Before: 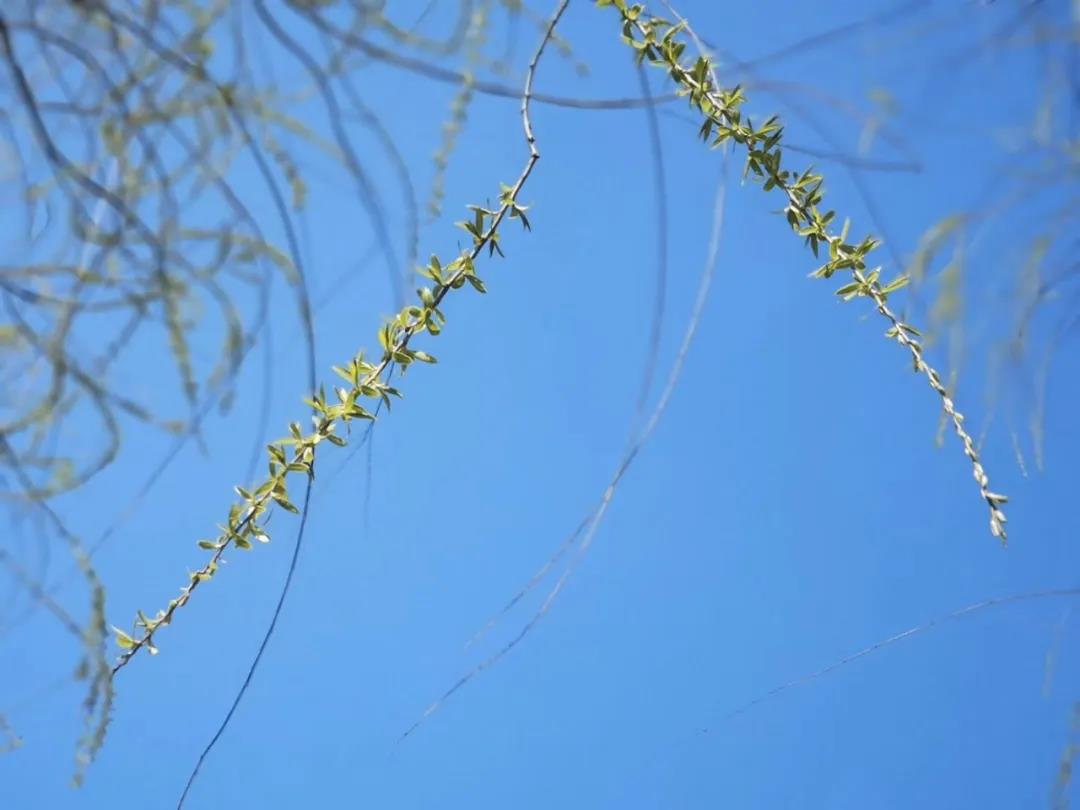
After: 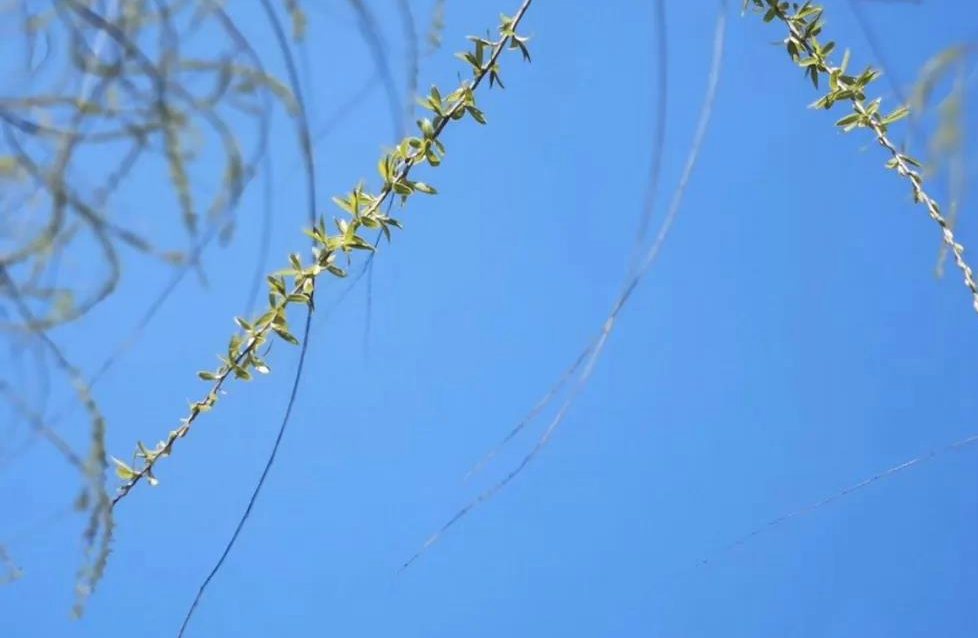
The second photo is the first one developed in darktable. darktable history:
crop: top 20.916%, right 9.437%, bottom 0.316%
white balance: red 1.004, blue 1.024
